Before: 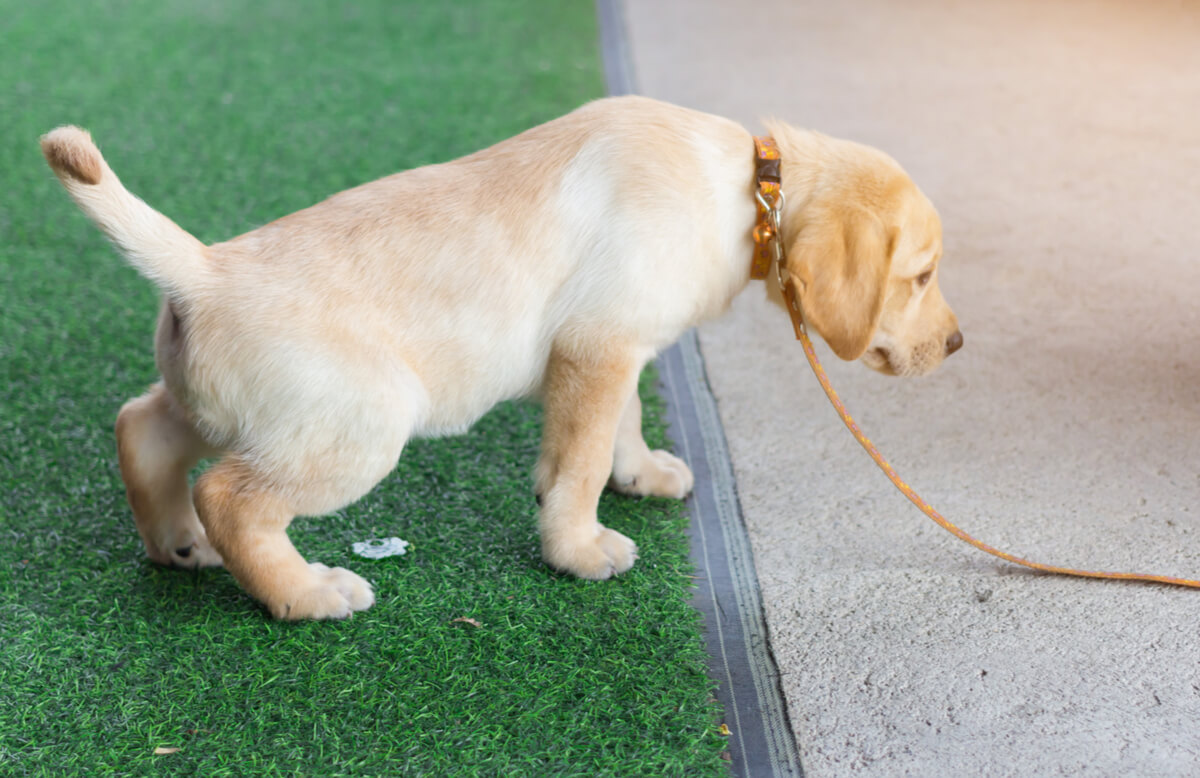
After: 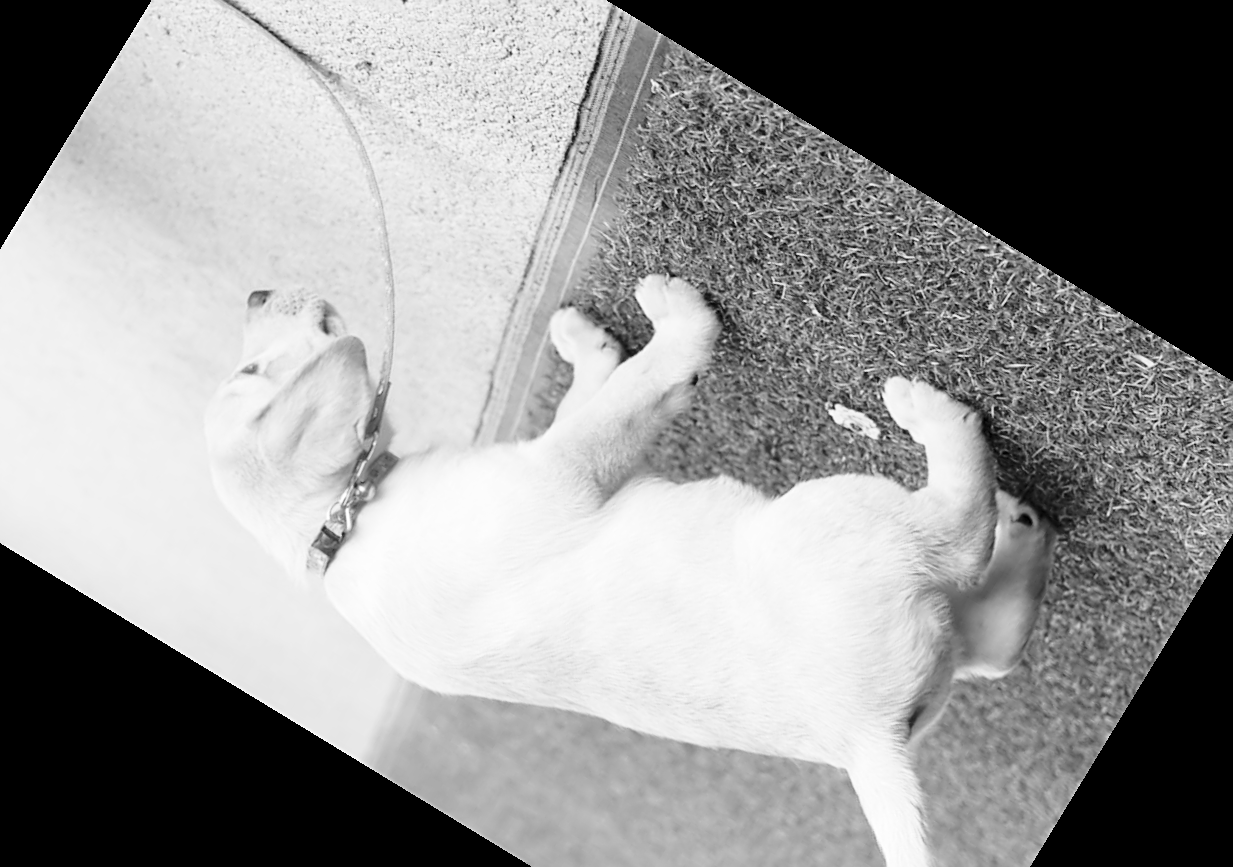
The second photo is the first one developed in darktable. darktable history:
sharpen: on, module defaults
monochrome: on, module defaults
crop and rotate: angle 148.68°, left 9.111%, top 15.603%, right 4.588%, bottom 17.041%
base curve: curves: ch0 [(0, 0) (0.028, 0.03) (0.121, 0.232) (0.46, 0.748) (0.859, 0.968) (1, 1)], preserve colors none
